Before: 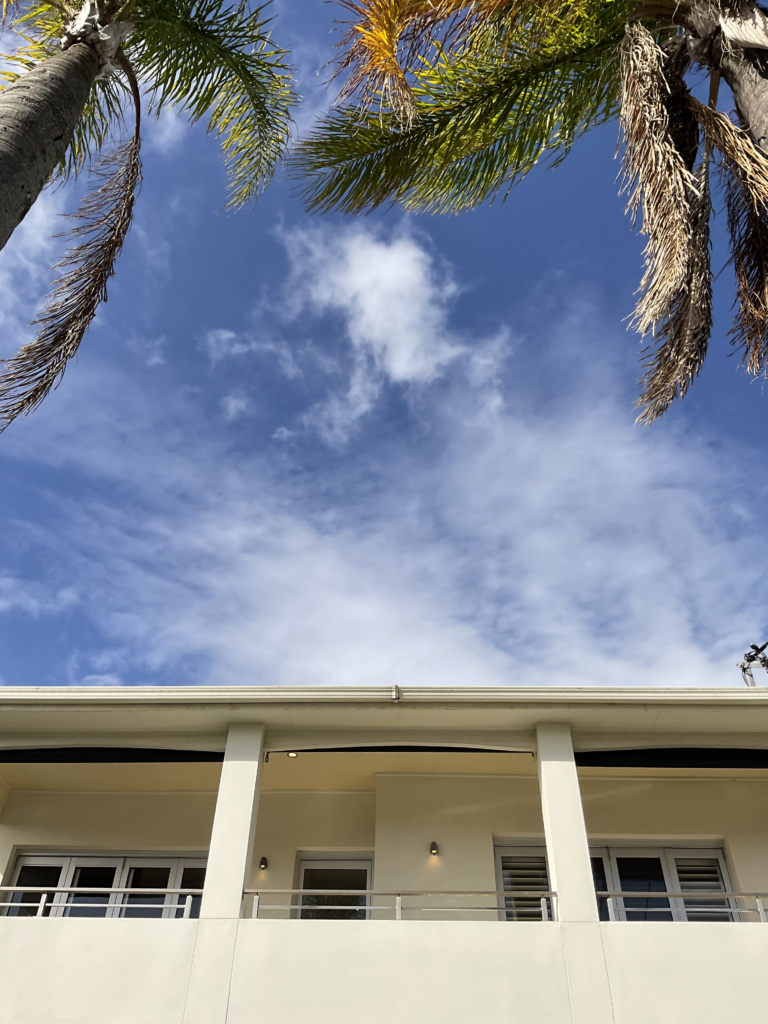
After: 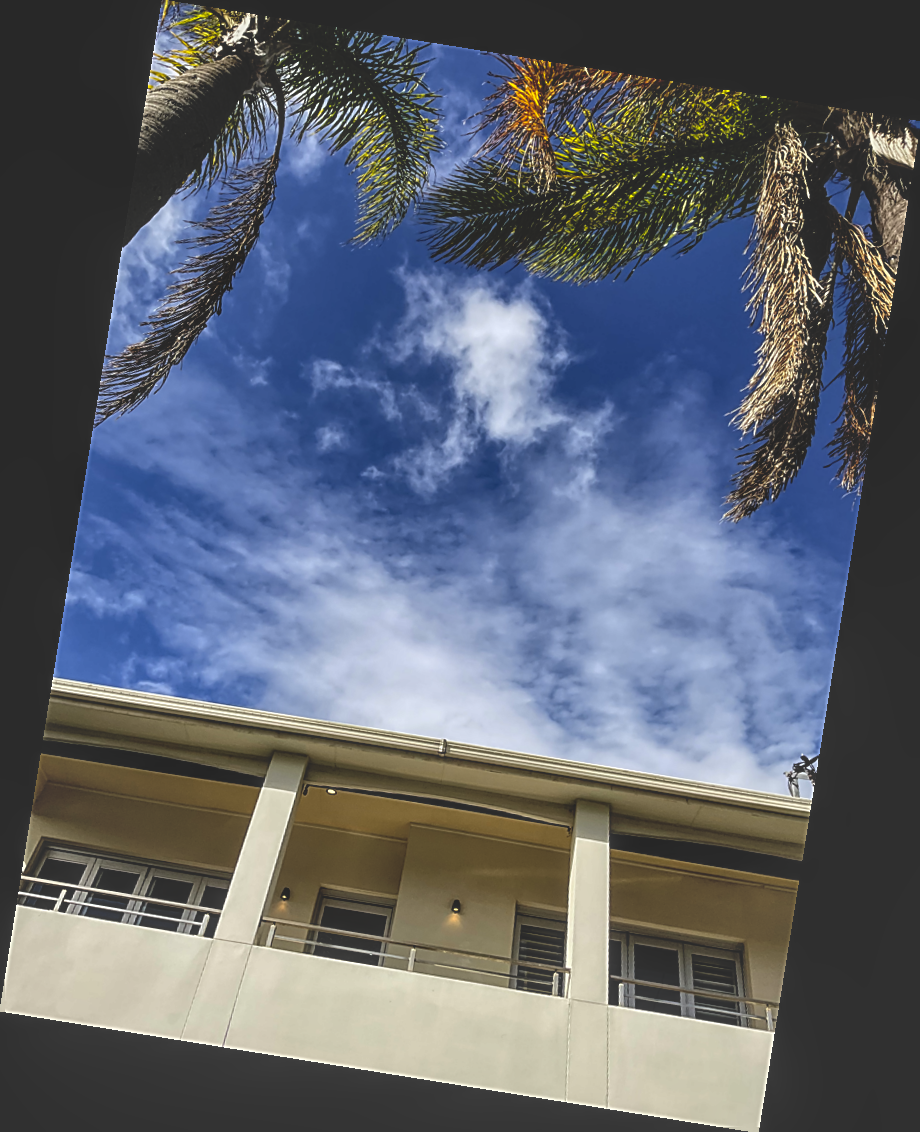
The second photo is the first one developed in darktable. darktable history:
base curve: curves: ch0 [(0, 0.02) (0.083, 0.036) (1, 1)], preserve colors none
sharpen: on, module defaults
rotate and perspective: rotation 9.12°, automatic cropping off
local contrast: highlights 74%, shadows 55%, detail 176%, midtone range 0.207
